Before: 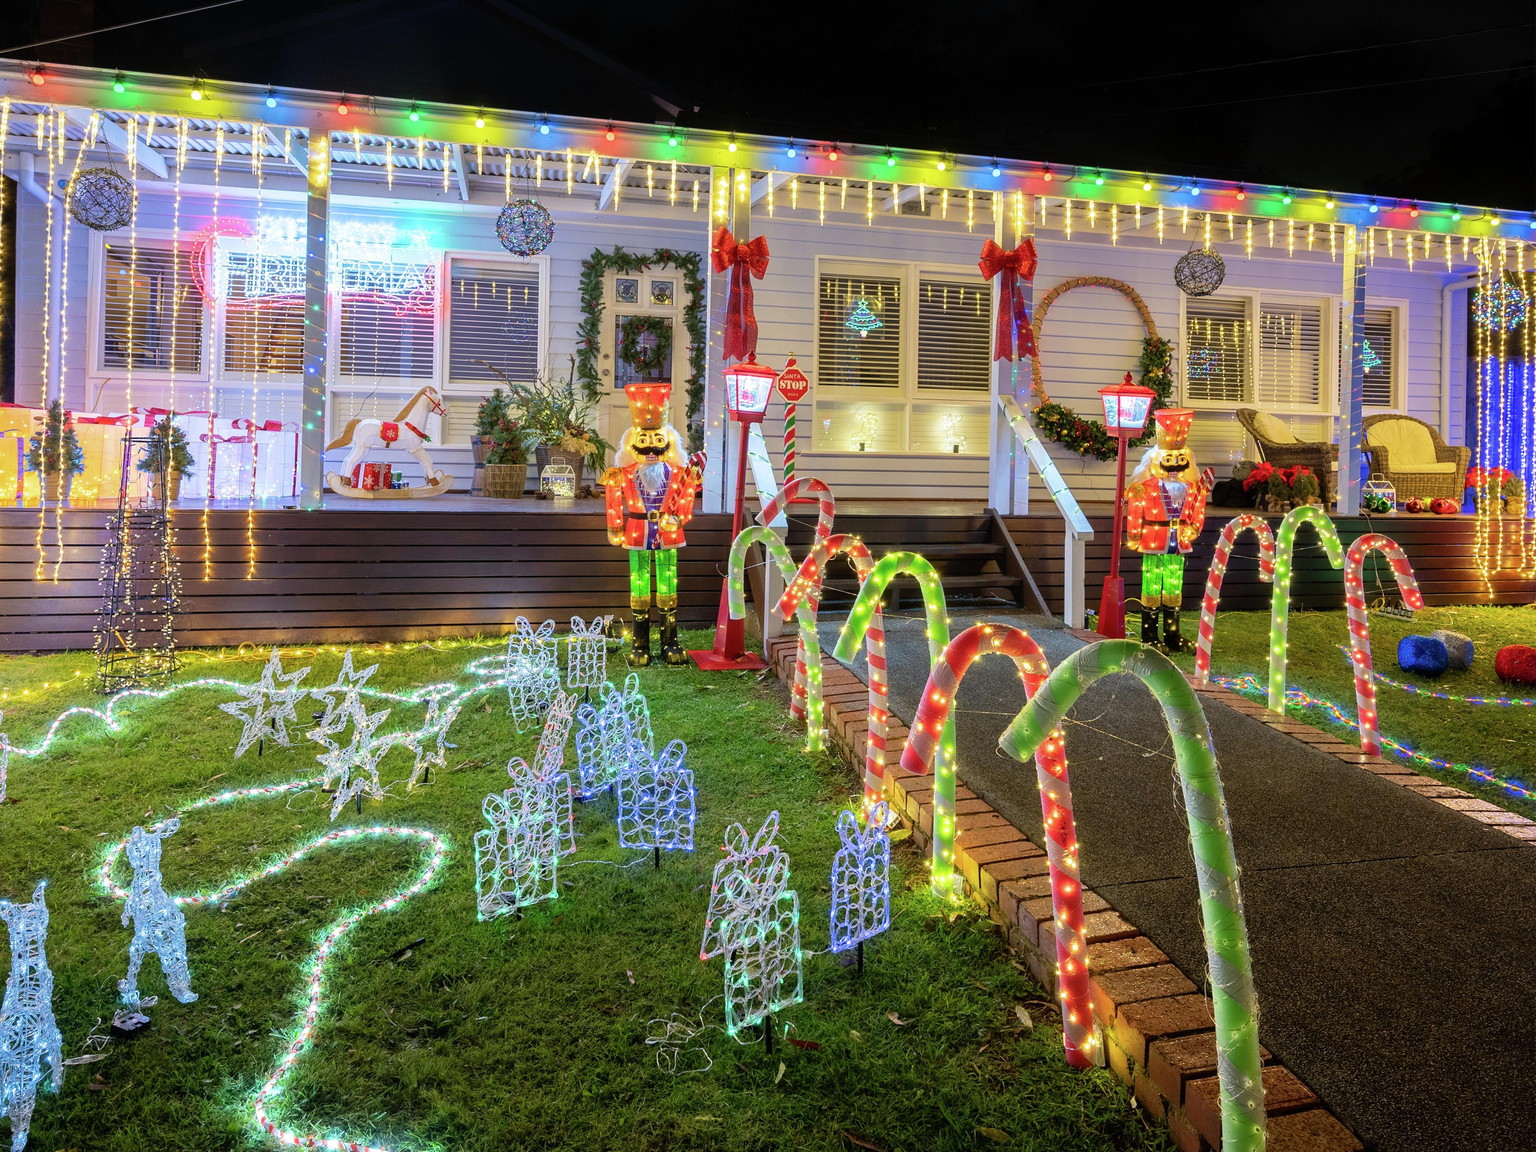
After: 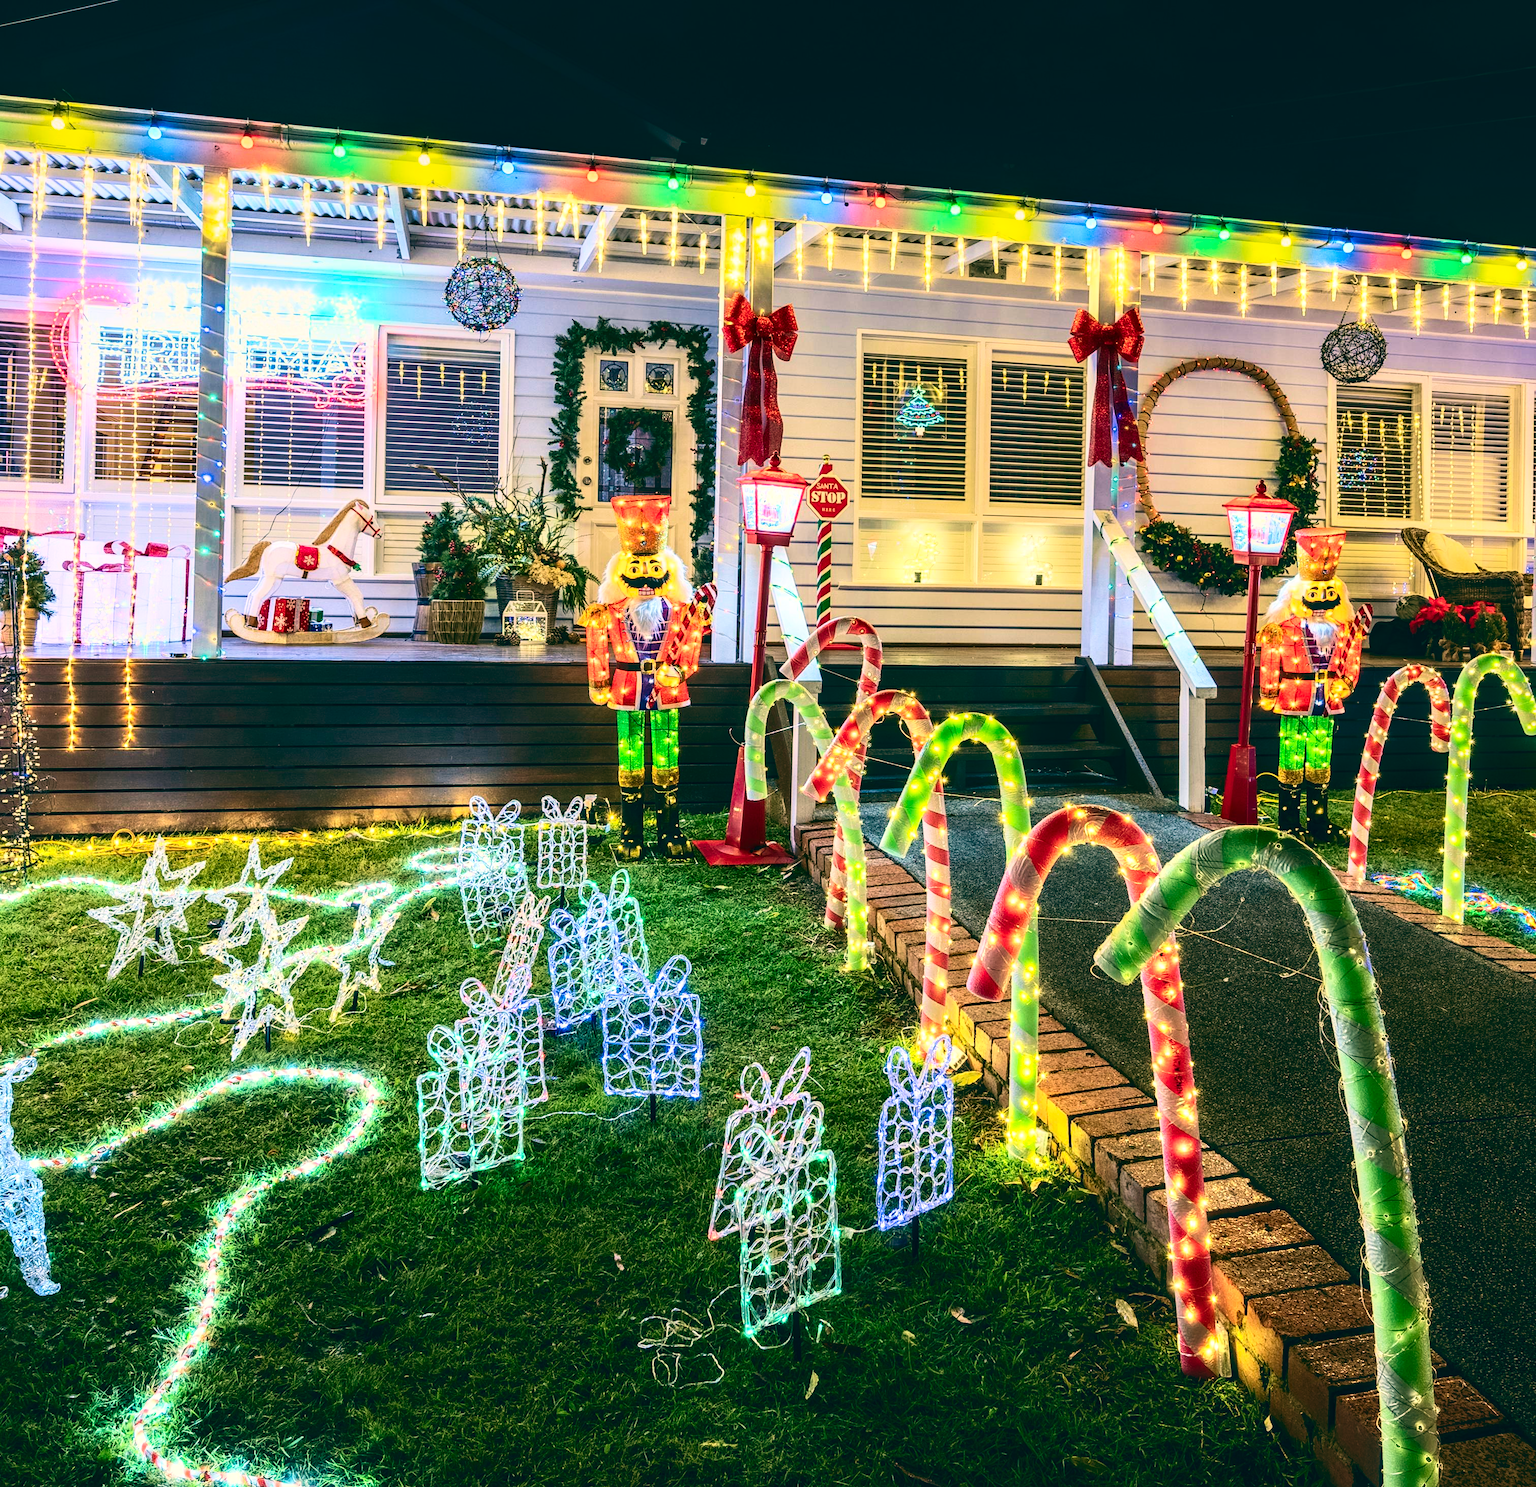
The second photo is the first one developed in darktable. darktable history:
color balance: lift [1.005, 0.99, 1.007, 1.01], gamma [1, 0.979, 1.011, 1.021], gain [0.923, 1.098, 1.025, 0.902], input saturation 90.45%, contrast 7.73%, output saturation 105.91%
contrast brightness saturation: contrast 0.4, brightness 0.1, saturation 0.21
local contrast: detail 130%
crop: left 9.88%, right 12.664%
bloom: size 3%, threshold 100%, strength 0%
velvia: on, module defaults
